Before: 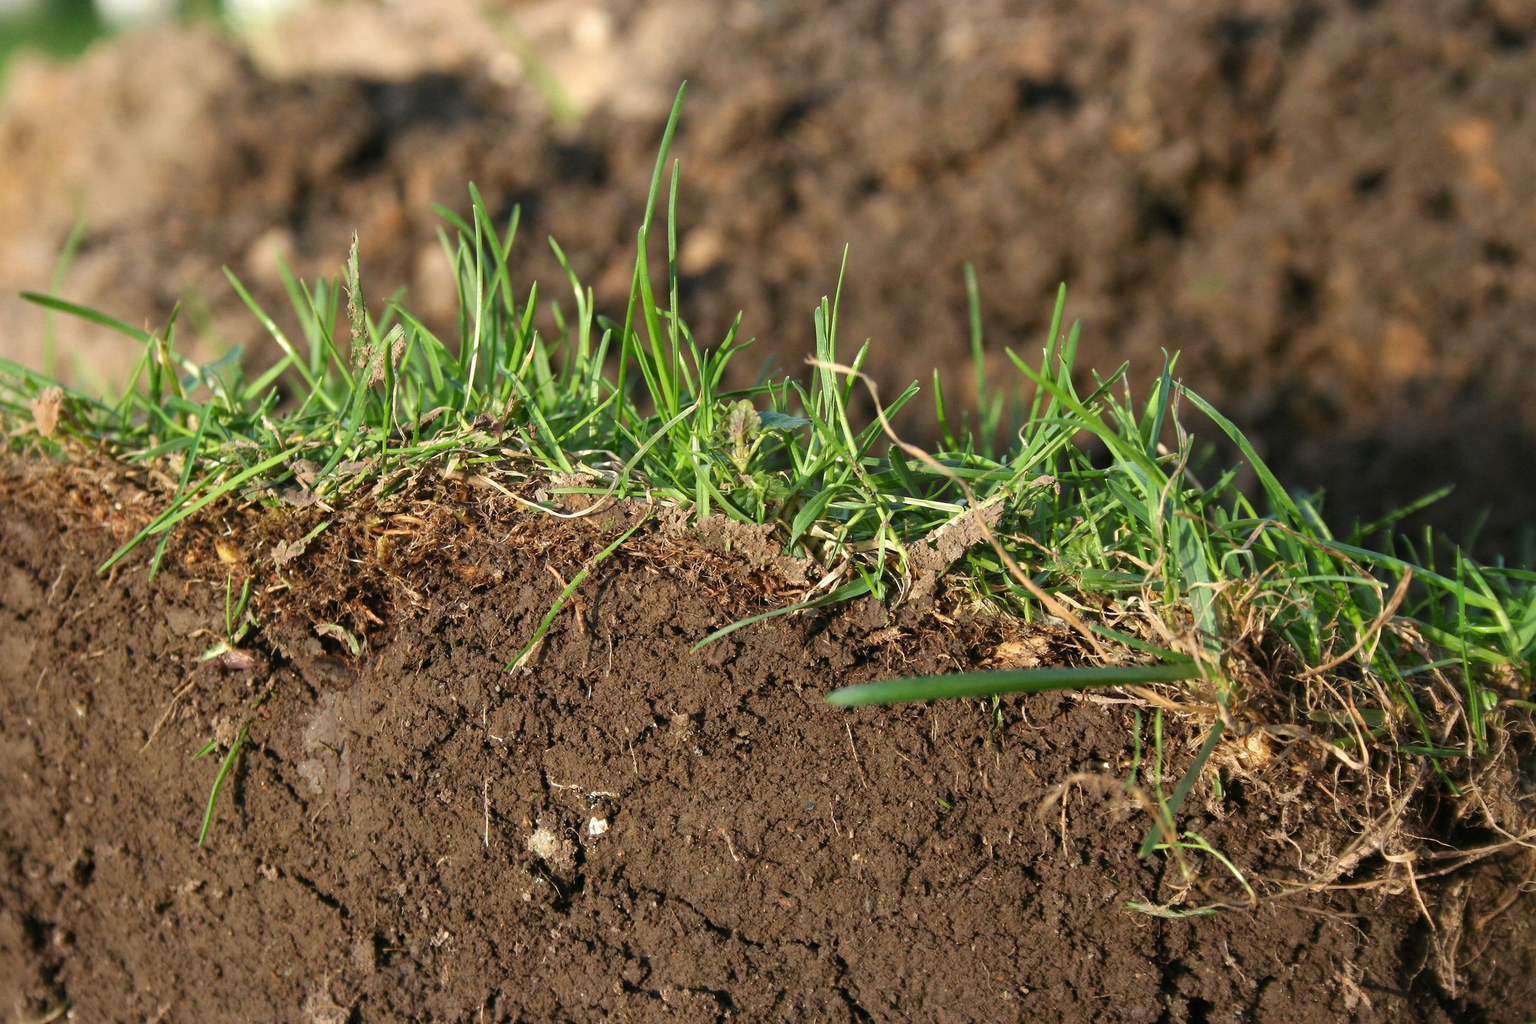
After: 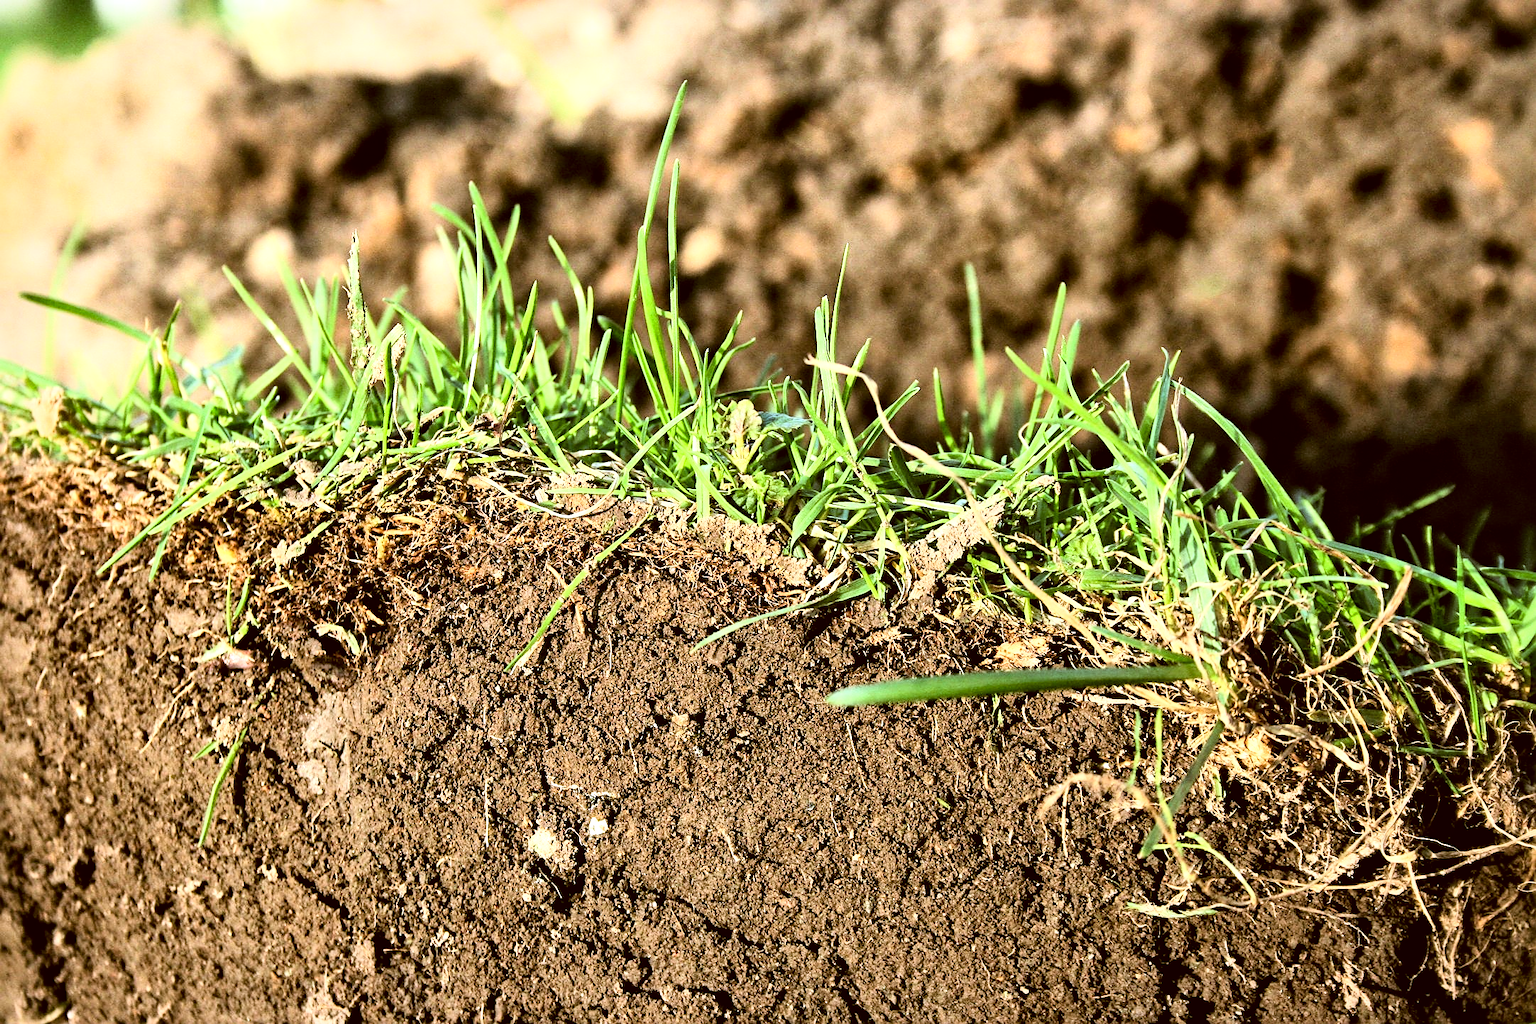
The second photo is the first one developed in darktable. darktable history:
color correction: highlights a* -0.482, highlights b* 0.161, shadows a* 4.66, shadows b* 20.72
sharpen: on, module defaults
local contrast: mode bilateral grid, contrast 25, coarseness 60, detail 151%, midtone range 0.2
white balance: red 0.976, blue 1.04
rgb curve: curves: ch0 [(0, 0) (0.21, 0.15) (0.24, 0.21) (0.5, 0.75) (0.75, 0.96) (0.89, 0.99) (1, 1)]; ch1 [(0, 0.02) (0.21, 0.13) (0.25, 0.2) (0.5, 0.67) (0.75, 0.9) (0.89, 0.97) (1, 1)]; ch2 [(0, 0.02) (0.21, 0.13) (0.25, 0.2) (0.5, 0.67) (0.75, 0.9) (0.89, 0.97) (1, 1)], compensate middle gray true
